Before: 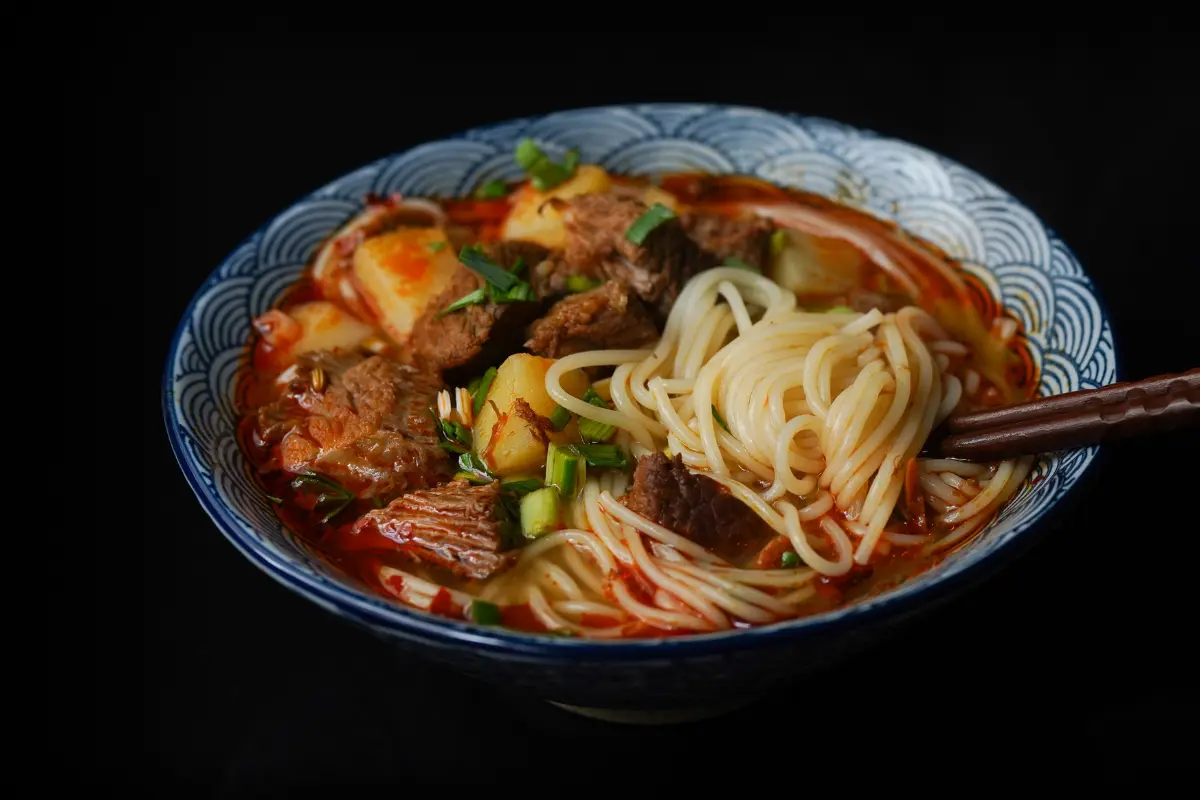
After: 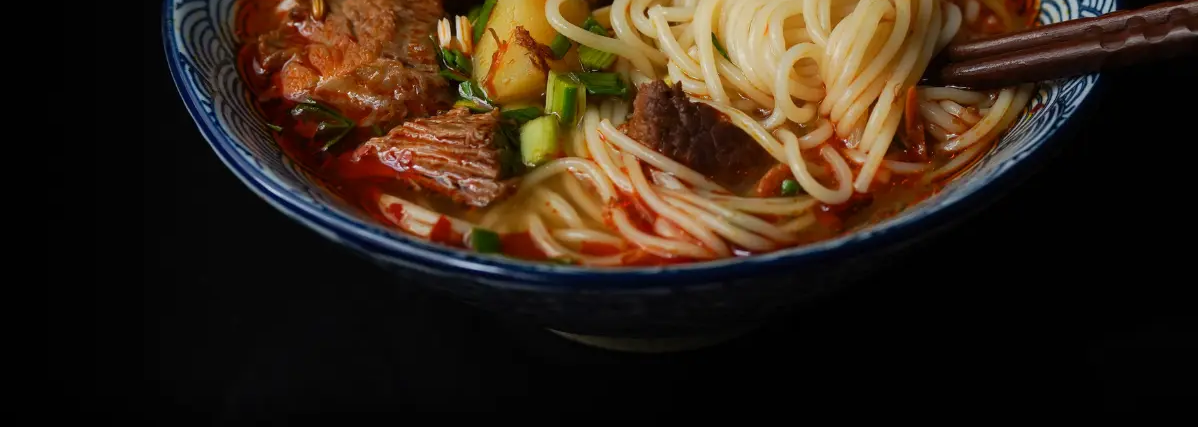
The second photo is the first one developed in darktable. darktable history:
crop and rotate: top 46.515%, right 0.124%
